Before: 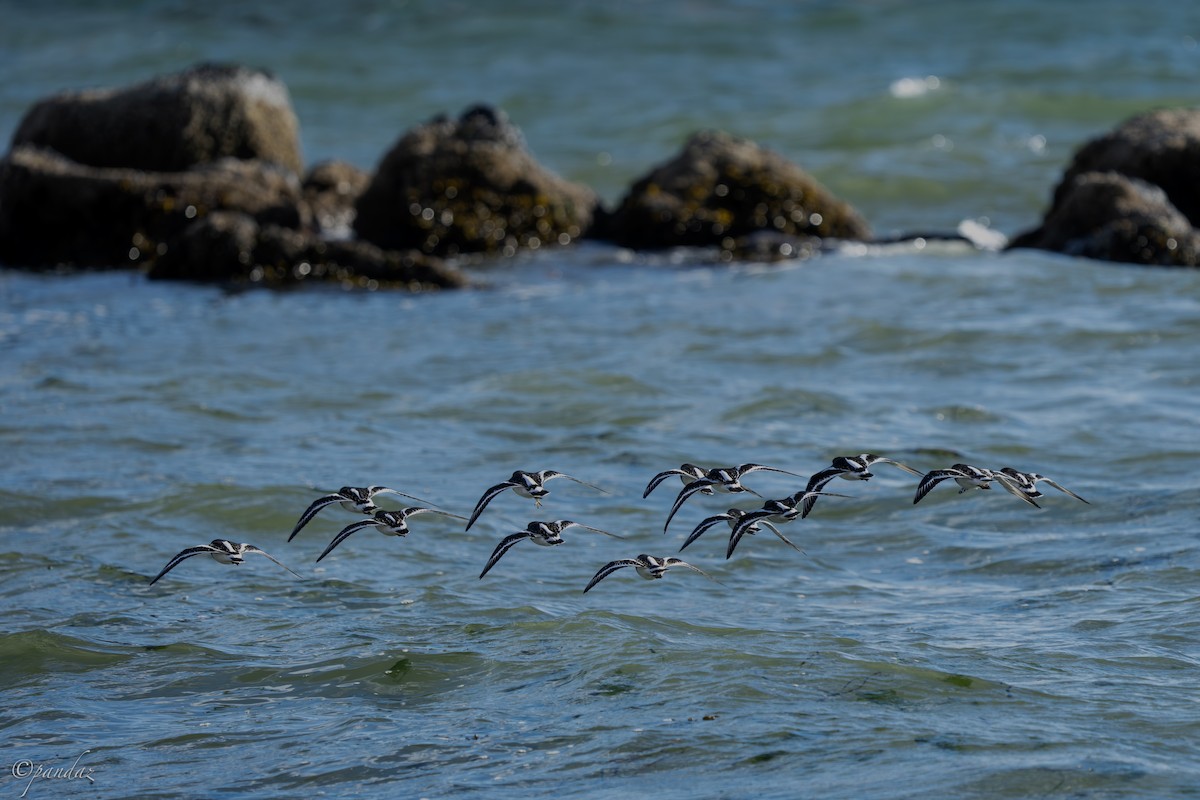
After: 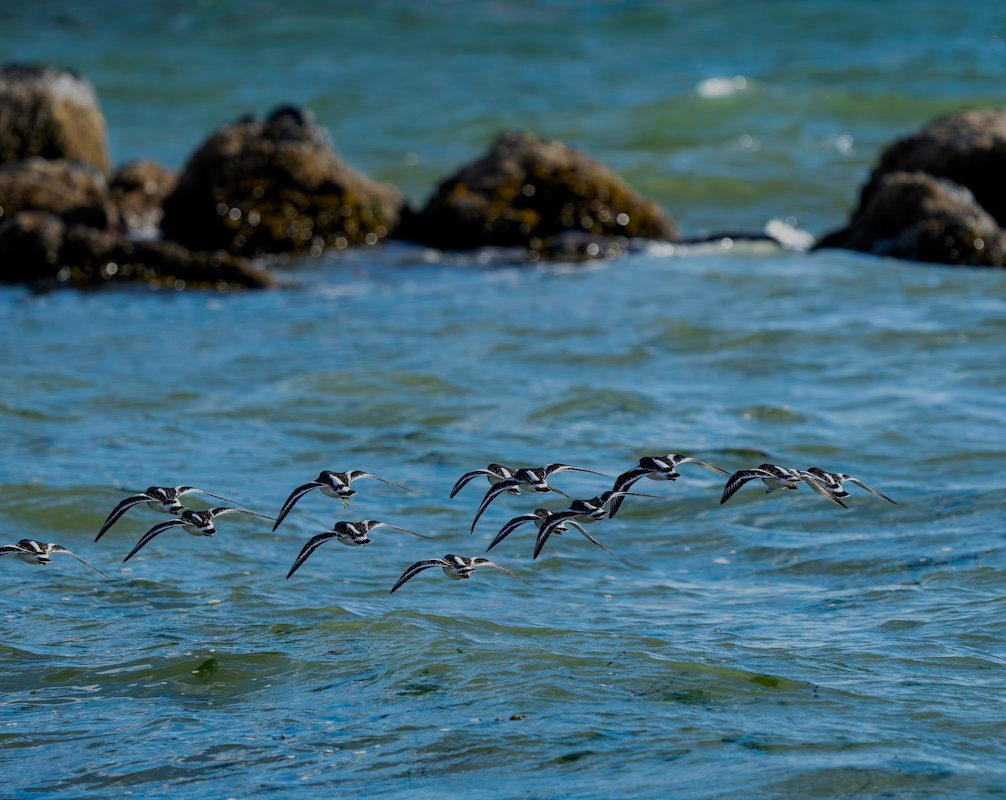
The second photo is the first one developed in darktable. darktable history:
crop: left 16.156%
exposure: black level correction 0.002, compensate exposure bias true, compensate highlight preservation false
color balance rgb: power › chroma 0.259%, power › hue 62.56°, perceptual saturation grading › global saturation 14.599%, global vibrance 25.712%, contrast 6.136%
